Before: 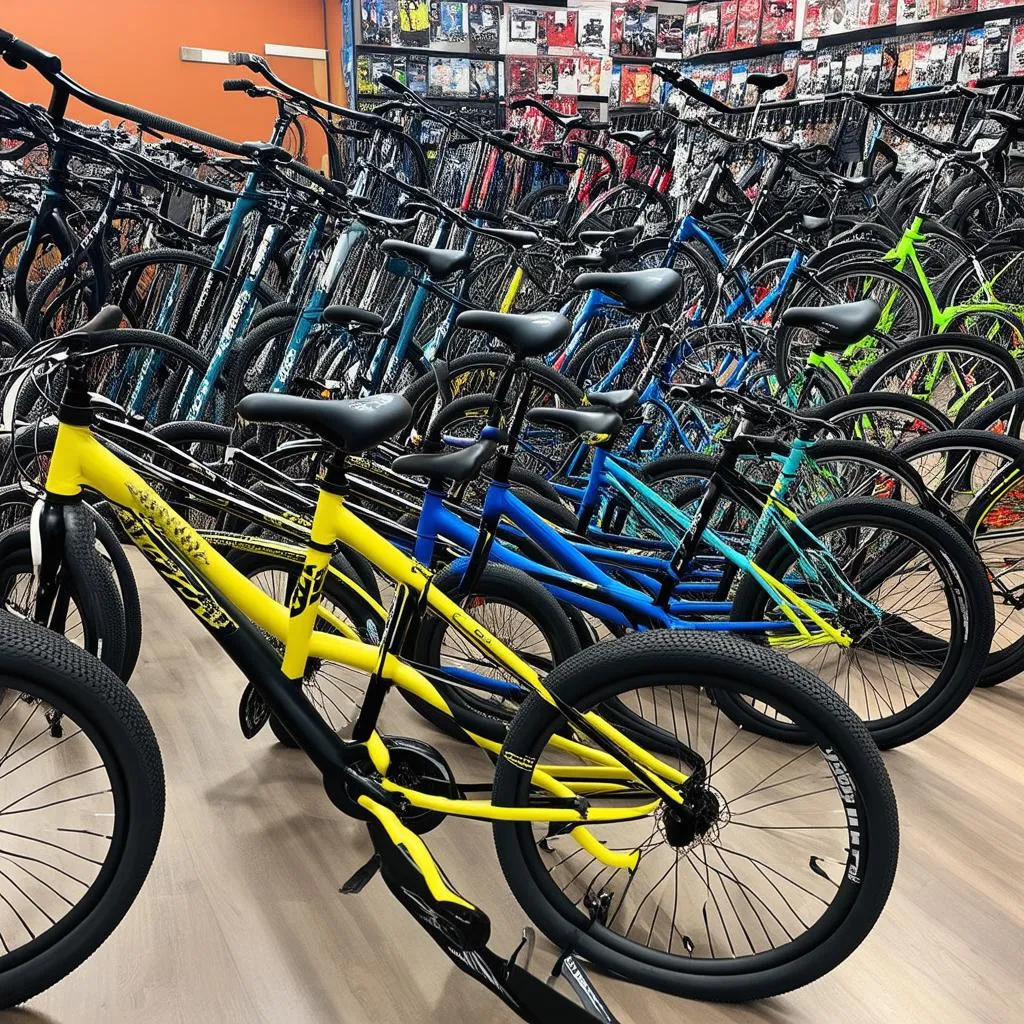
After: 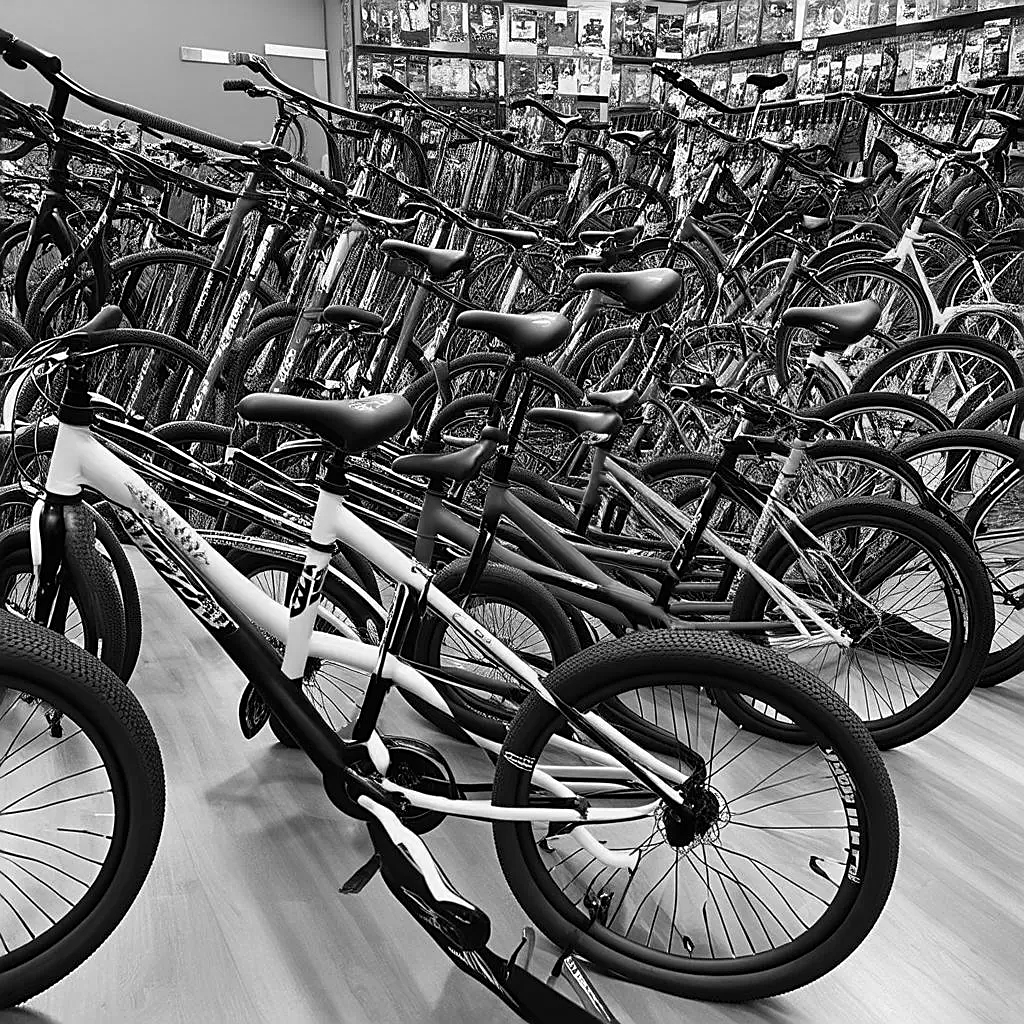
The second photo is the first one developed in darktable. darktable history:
monochrome: a 32, b 64, size 2.3, highlights 1
sharpen: on, module defaults
